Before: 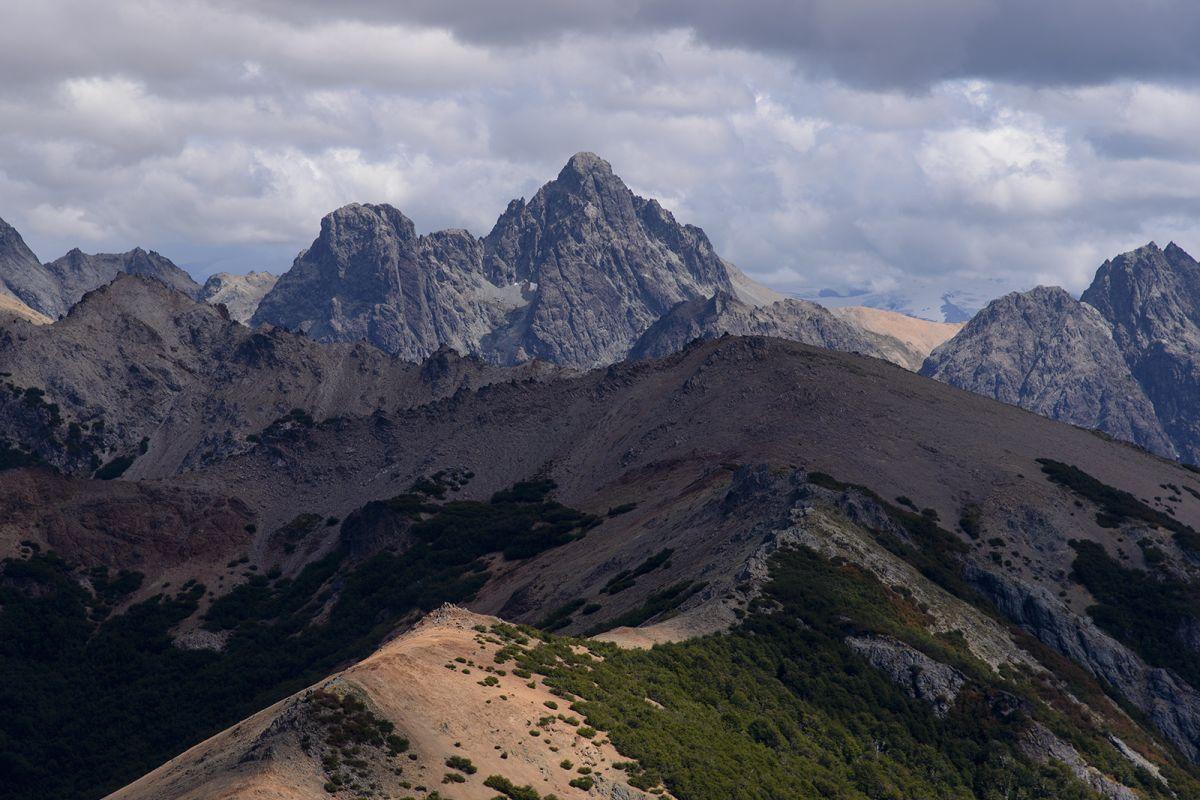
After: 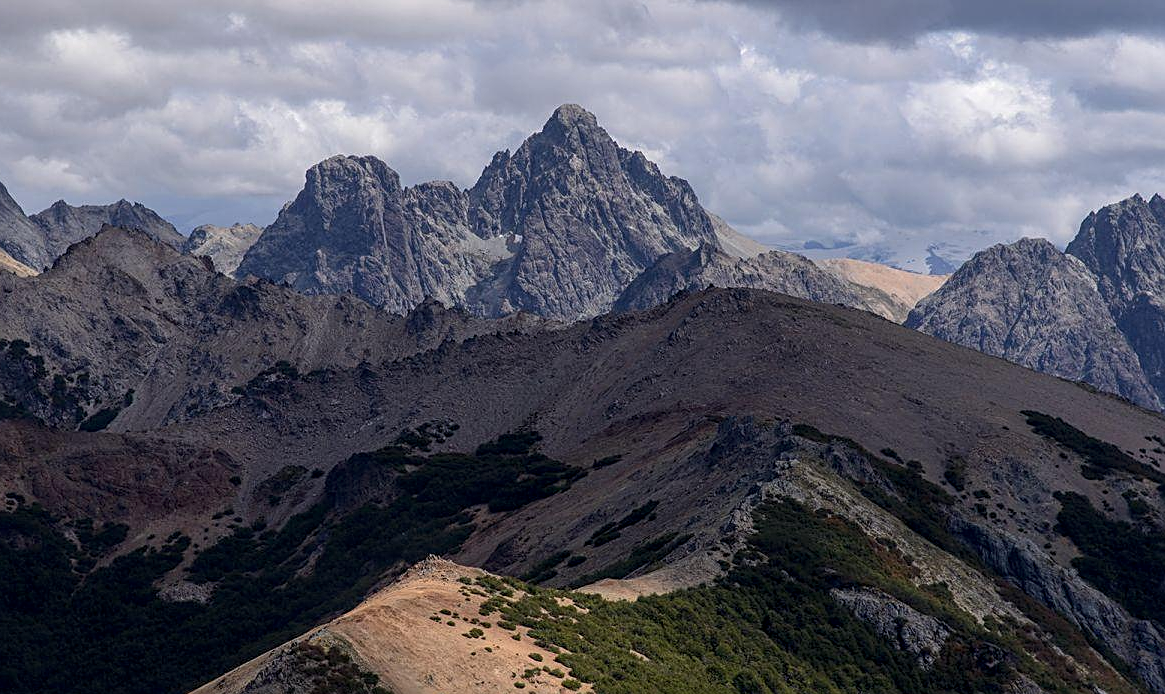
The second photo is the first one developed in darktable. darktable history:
sharpen: on, module defaults
local contrast: on, module defaults
crop: left 1.292%, top 6.095%, right 1.56%, bottom 7.09%
